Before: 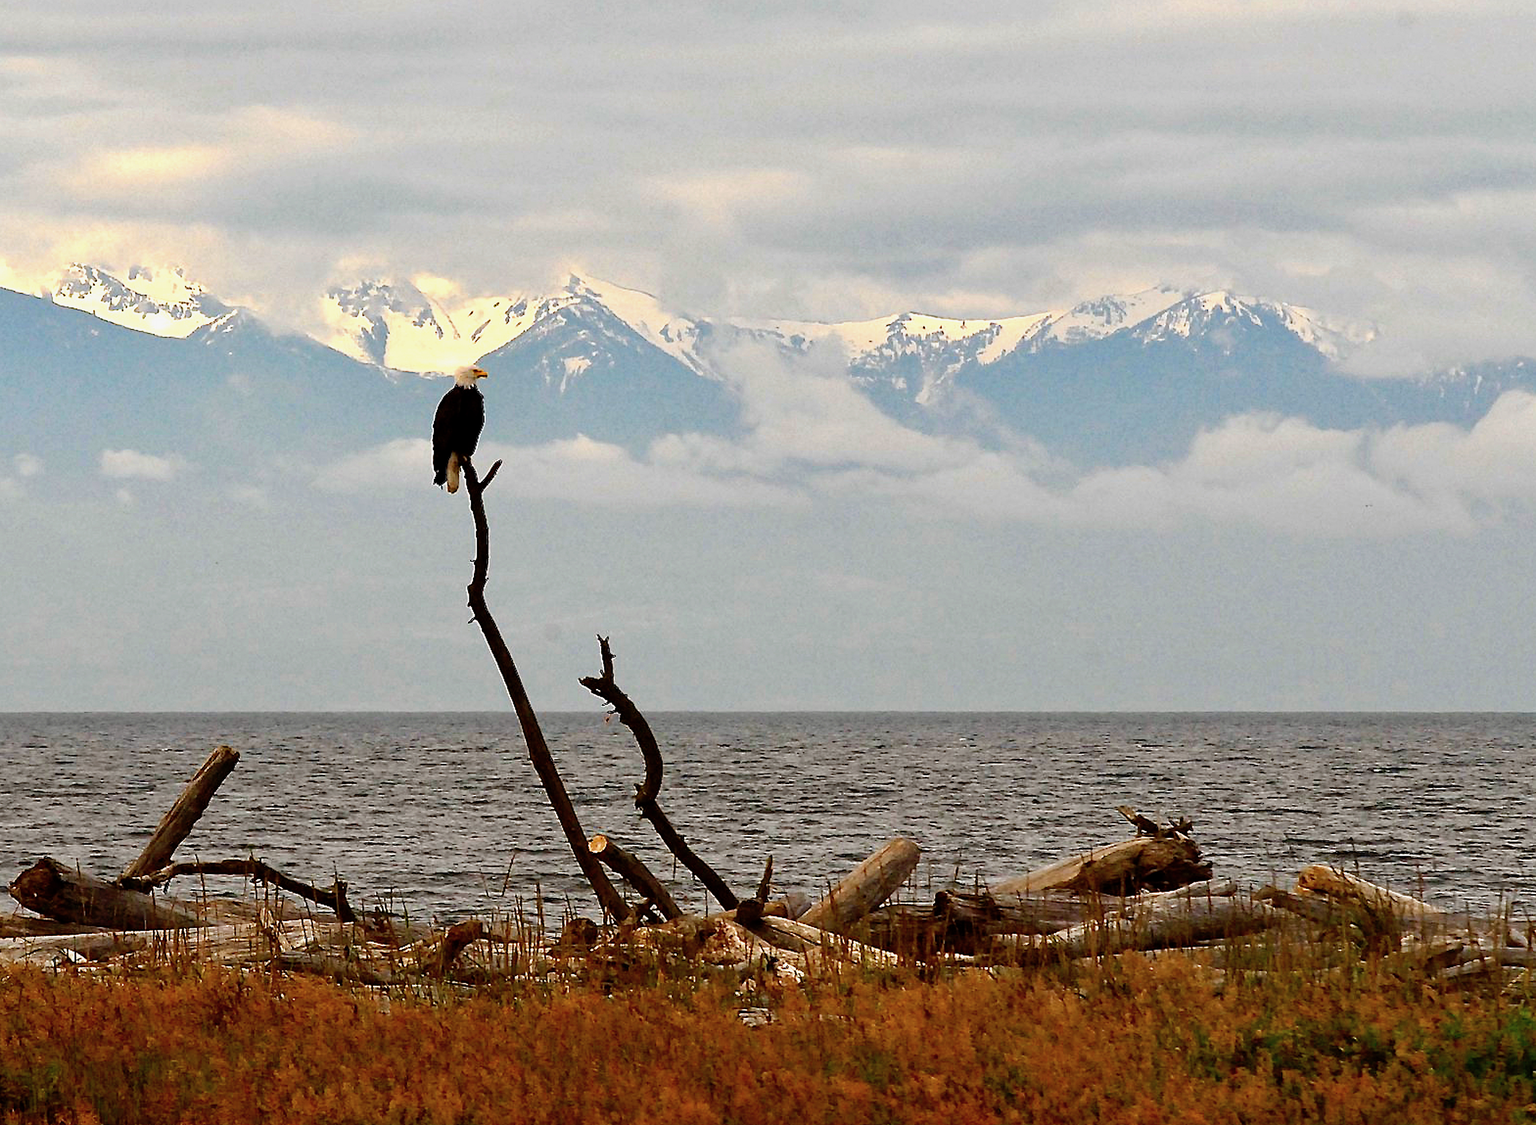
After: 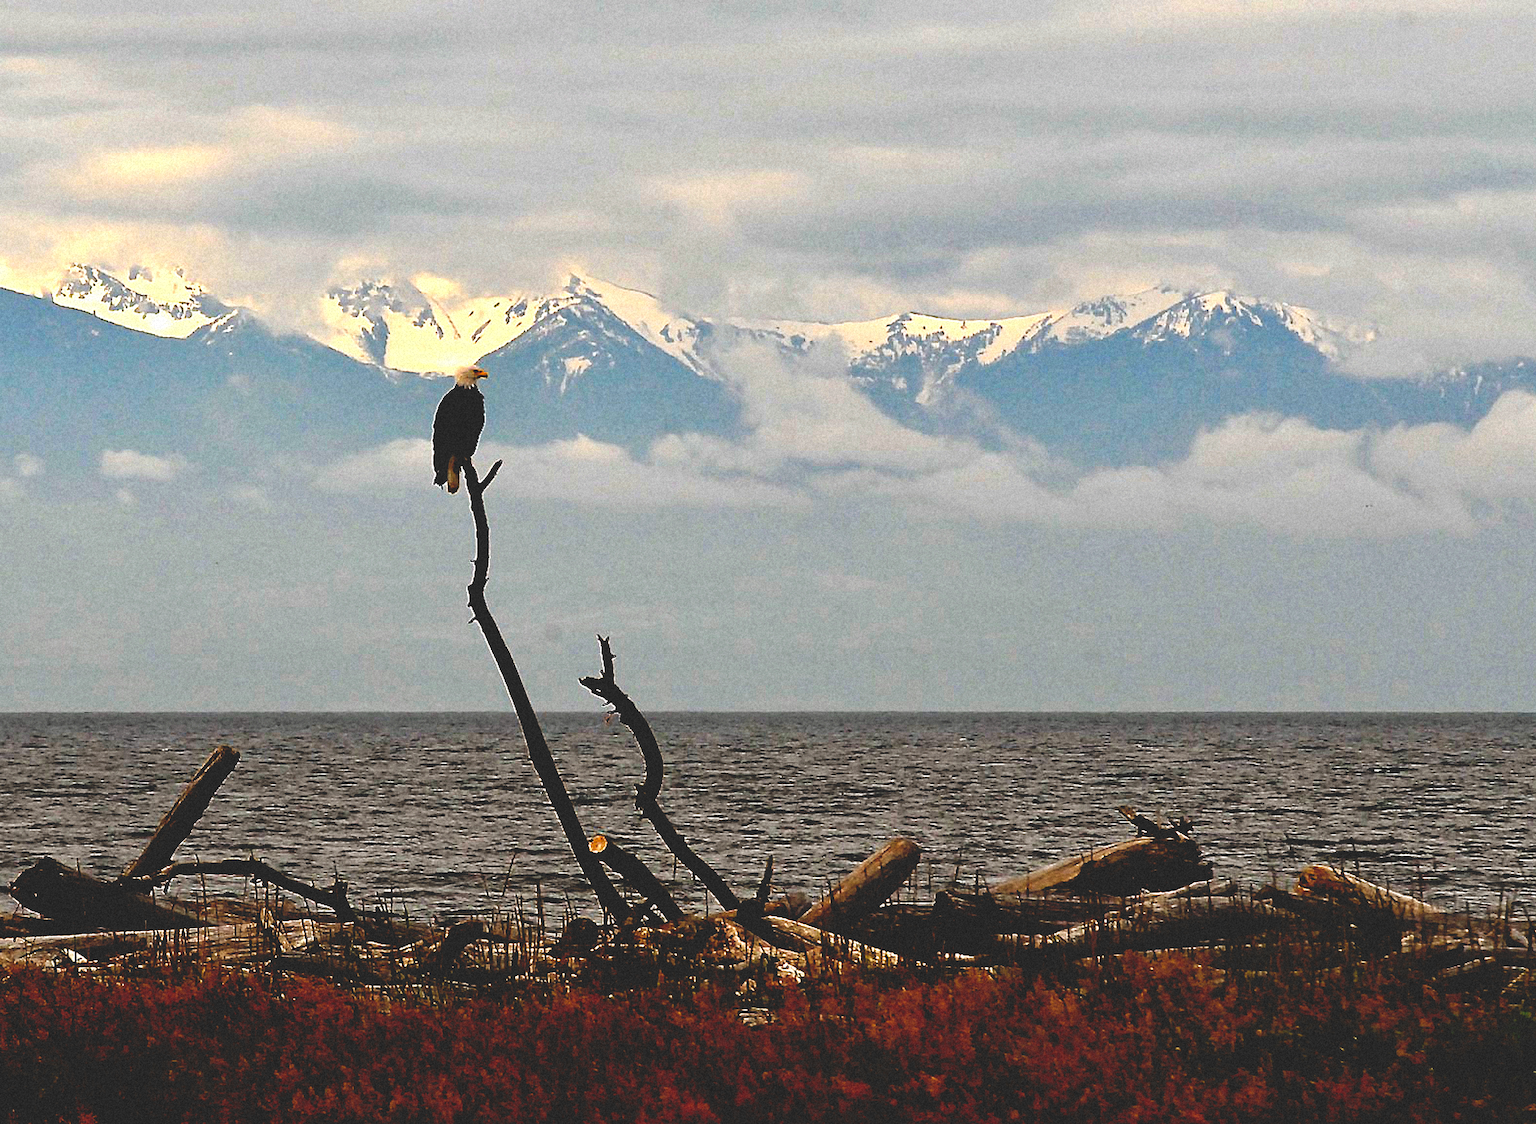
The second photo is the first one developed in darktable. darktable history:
base curve: curves: ch0 [(0, 0.02) (0.083, 0.036) (1, 1)], preserve colors none
rgb levels: levels [[0.029, 0.461, 0.922], [0, 0.5, 1], [0, 0.5, 1]]
grain: mid-tones bias 0%
